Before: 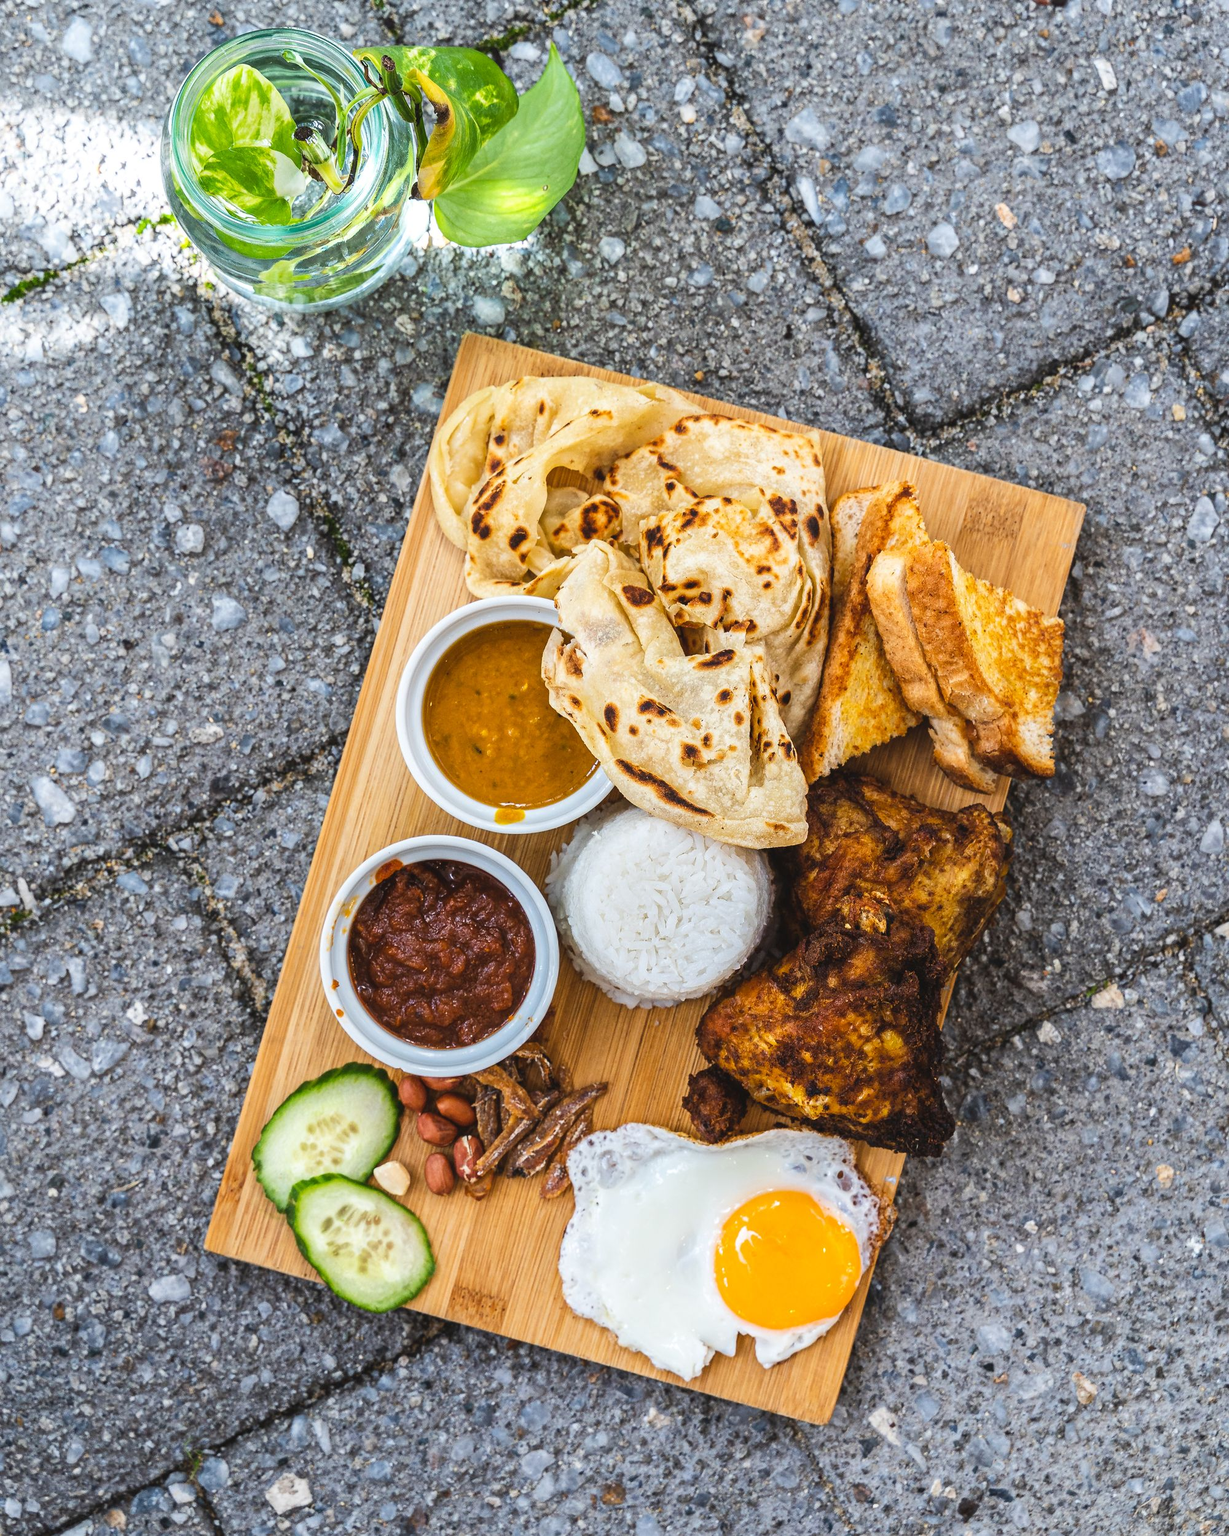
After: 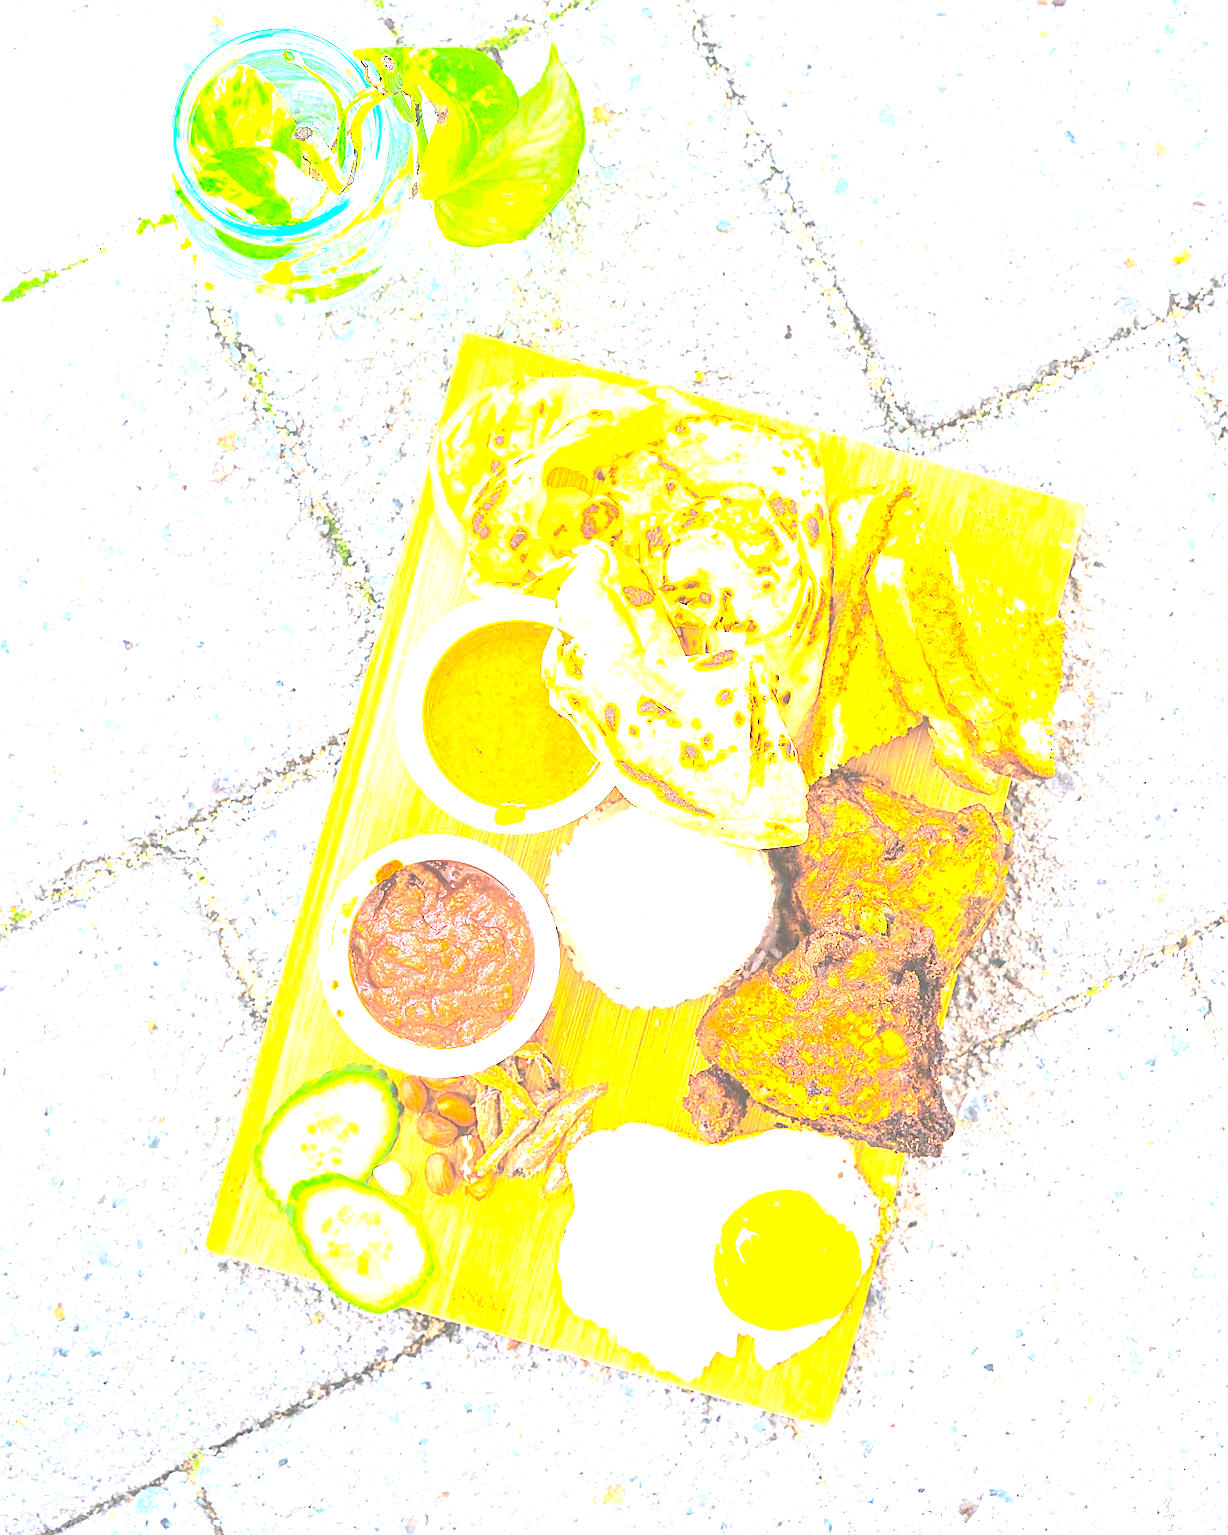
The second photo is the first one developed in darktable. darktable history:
exposure: black level correction 0, exposure 4 EV, compensate exposure bias true, compensate highlight preservation false
sharpen: on, module defaults
contrast brightness saturation: contrast 0.24, brightness 0.26, saturation 0.39
color correction: saturation 0.8
